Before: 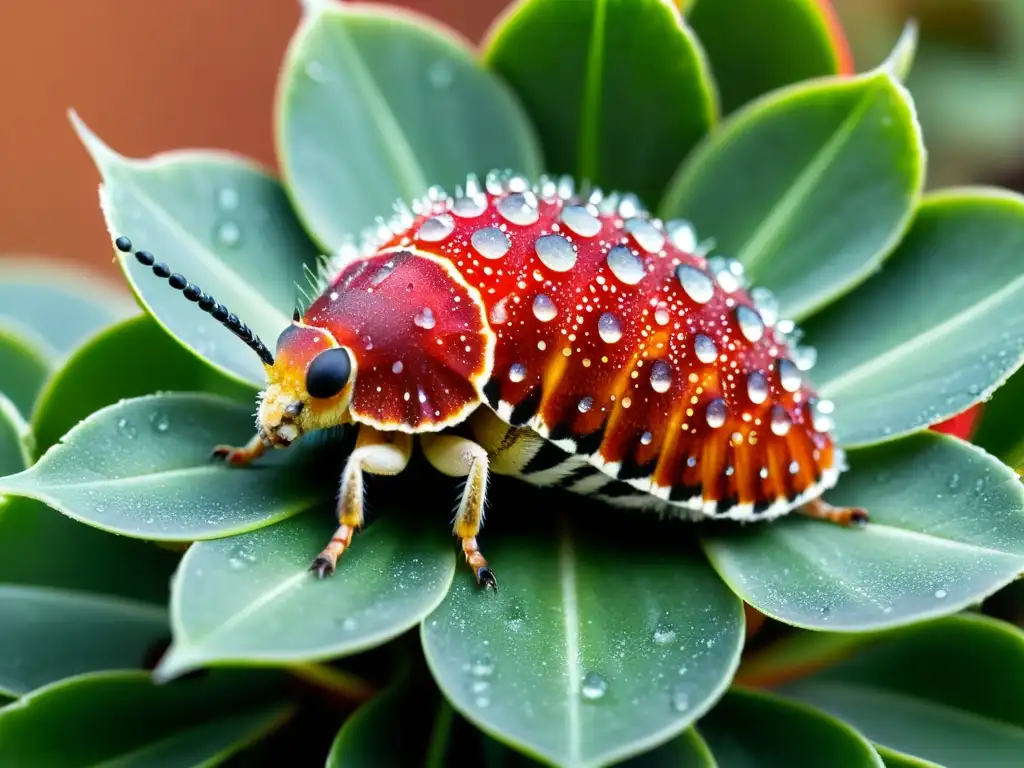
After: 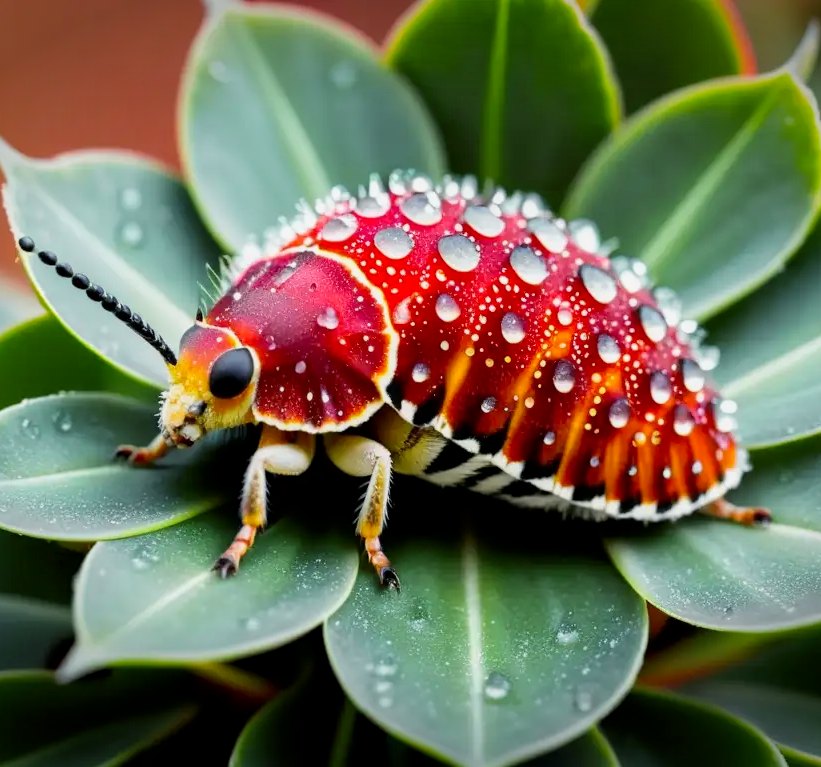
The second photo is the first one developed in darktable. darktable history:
local contrast: highlights 61%, shadows 114%, detail 106%, midtone range 0.522
crop and rotate: left 9.513%, right 10.217%
vignetting: fall-off start 99.27%, brightness -0.556, saturation -0.002, width/height ratio 1.303, unbound false
tone curve: curves: ch0 [(0, 0.013) (0.036, 0.035) (0.274, 0.288) (0.504, 0.536) (0.844, 0.84) (1, 0.97)]; ch1 [(0, 0) (0.389, 0.403) (0.462, 0.48) (0.499, 0.5) (0.522, 0.534) (0.567, 0.588) (0.626, 0.645) (0.749, 0.781) (1, 1)]; ch2 [(0, 0) (0.457, 0.486) (0.5, 0.501) (0.533, 0.539) (0.599, 0.6) (0.704, 0.732) (1, 1)], color space Lab, independent channels, preserve colors none
